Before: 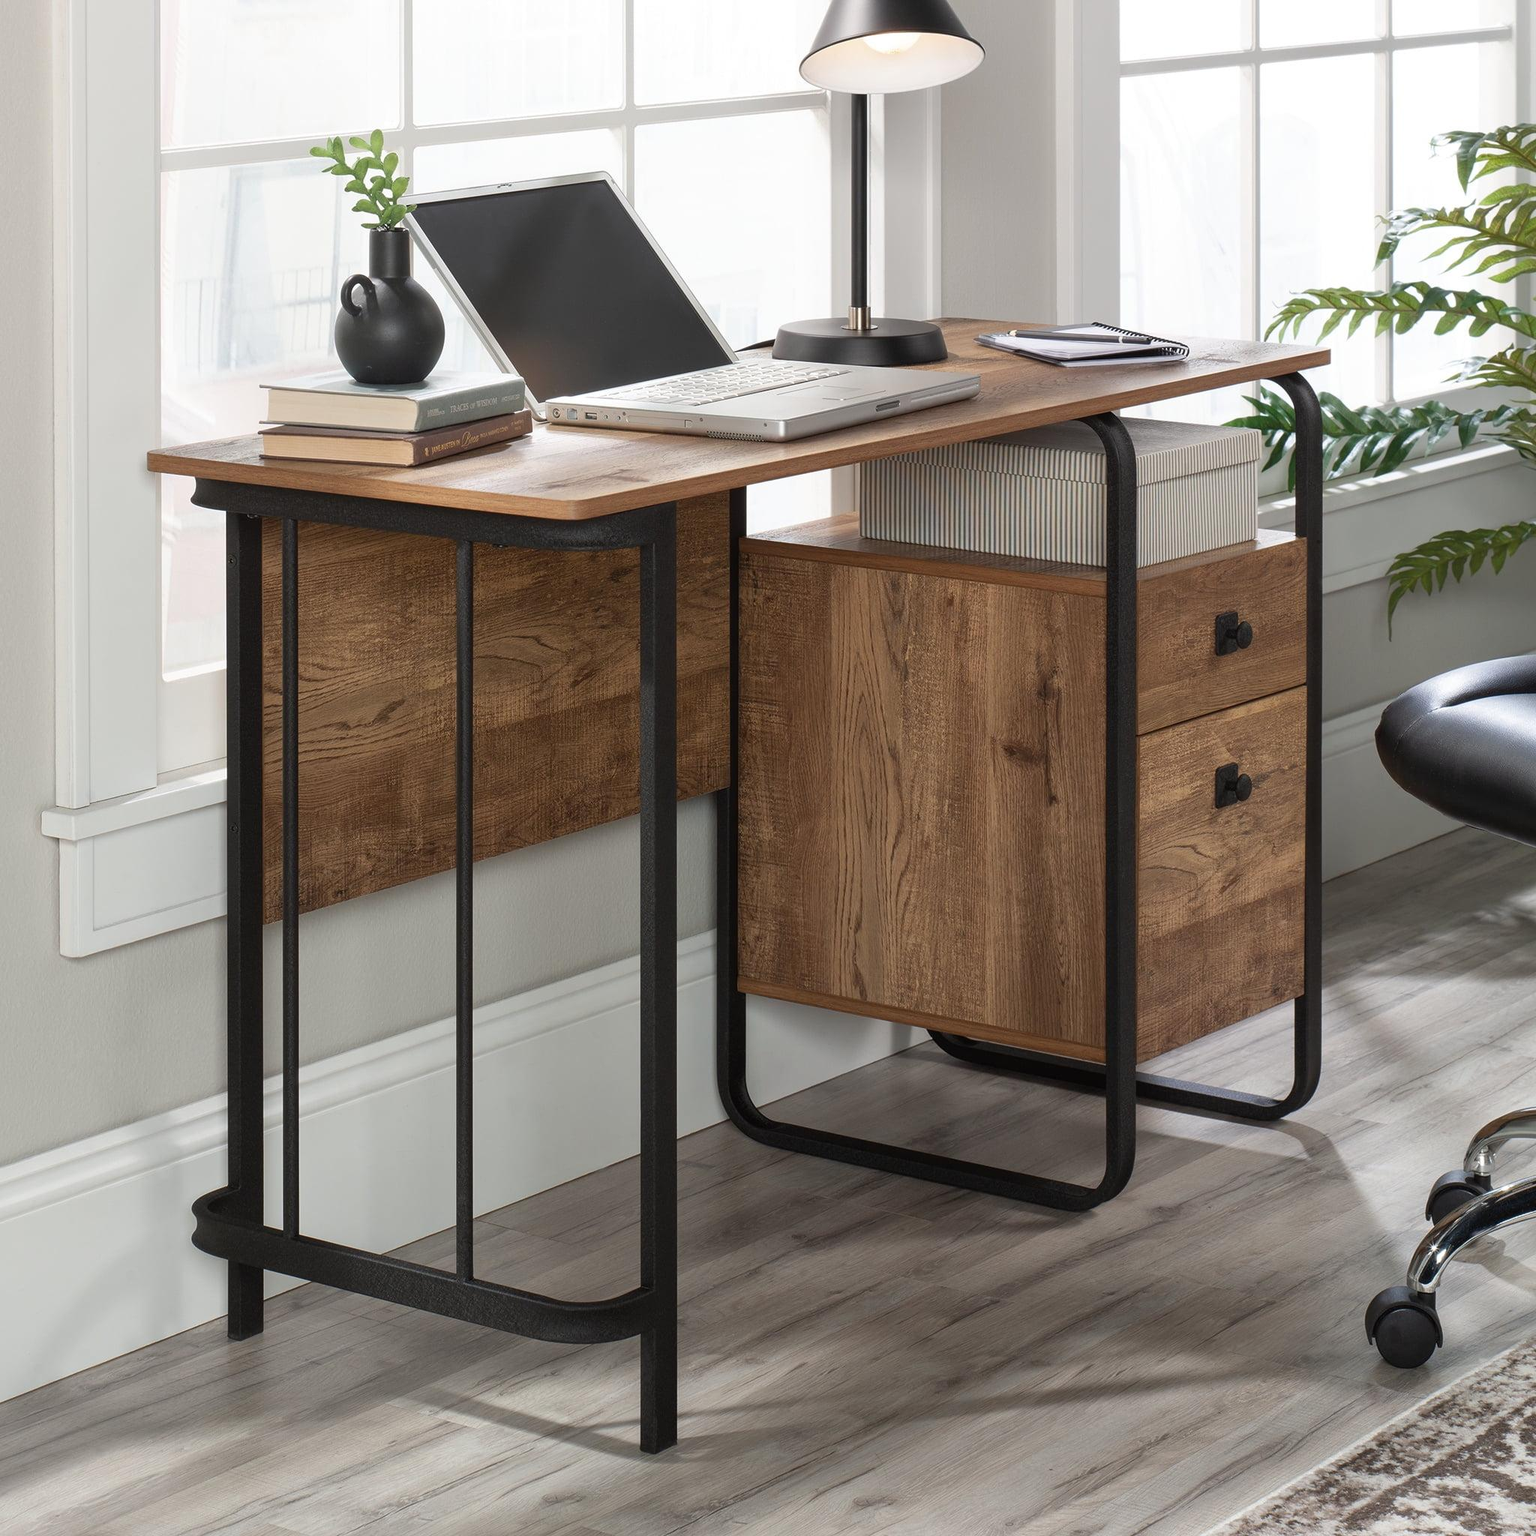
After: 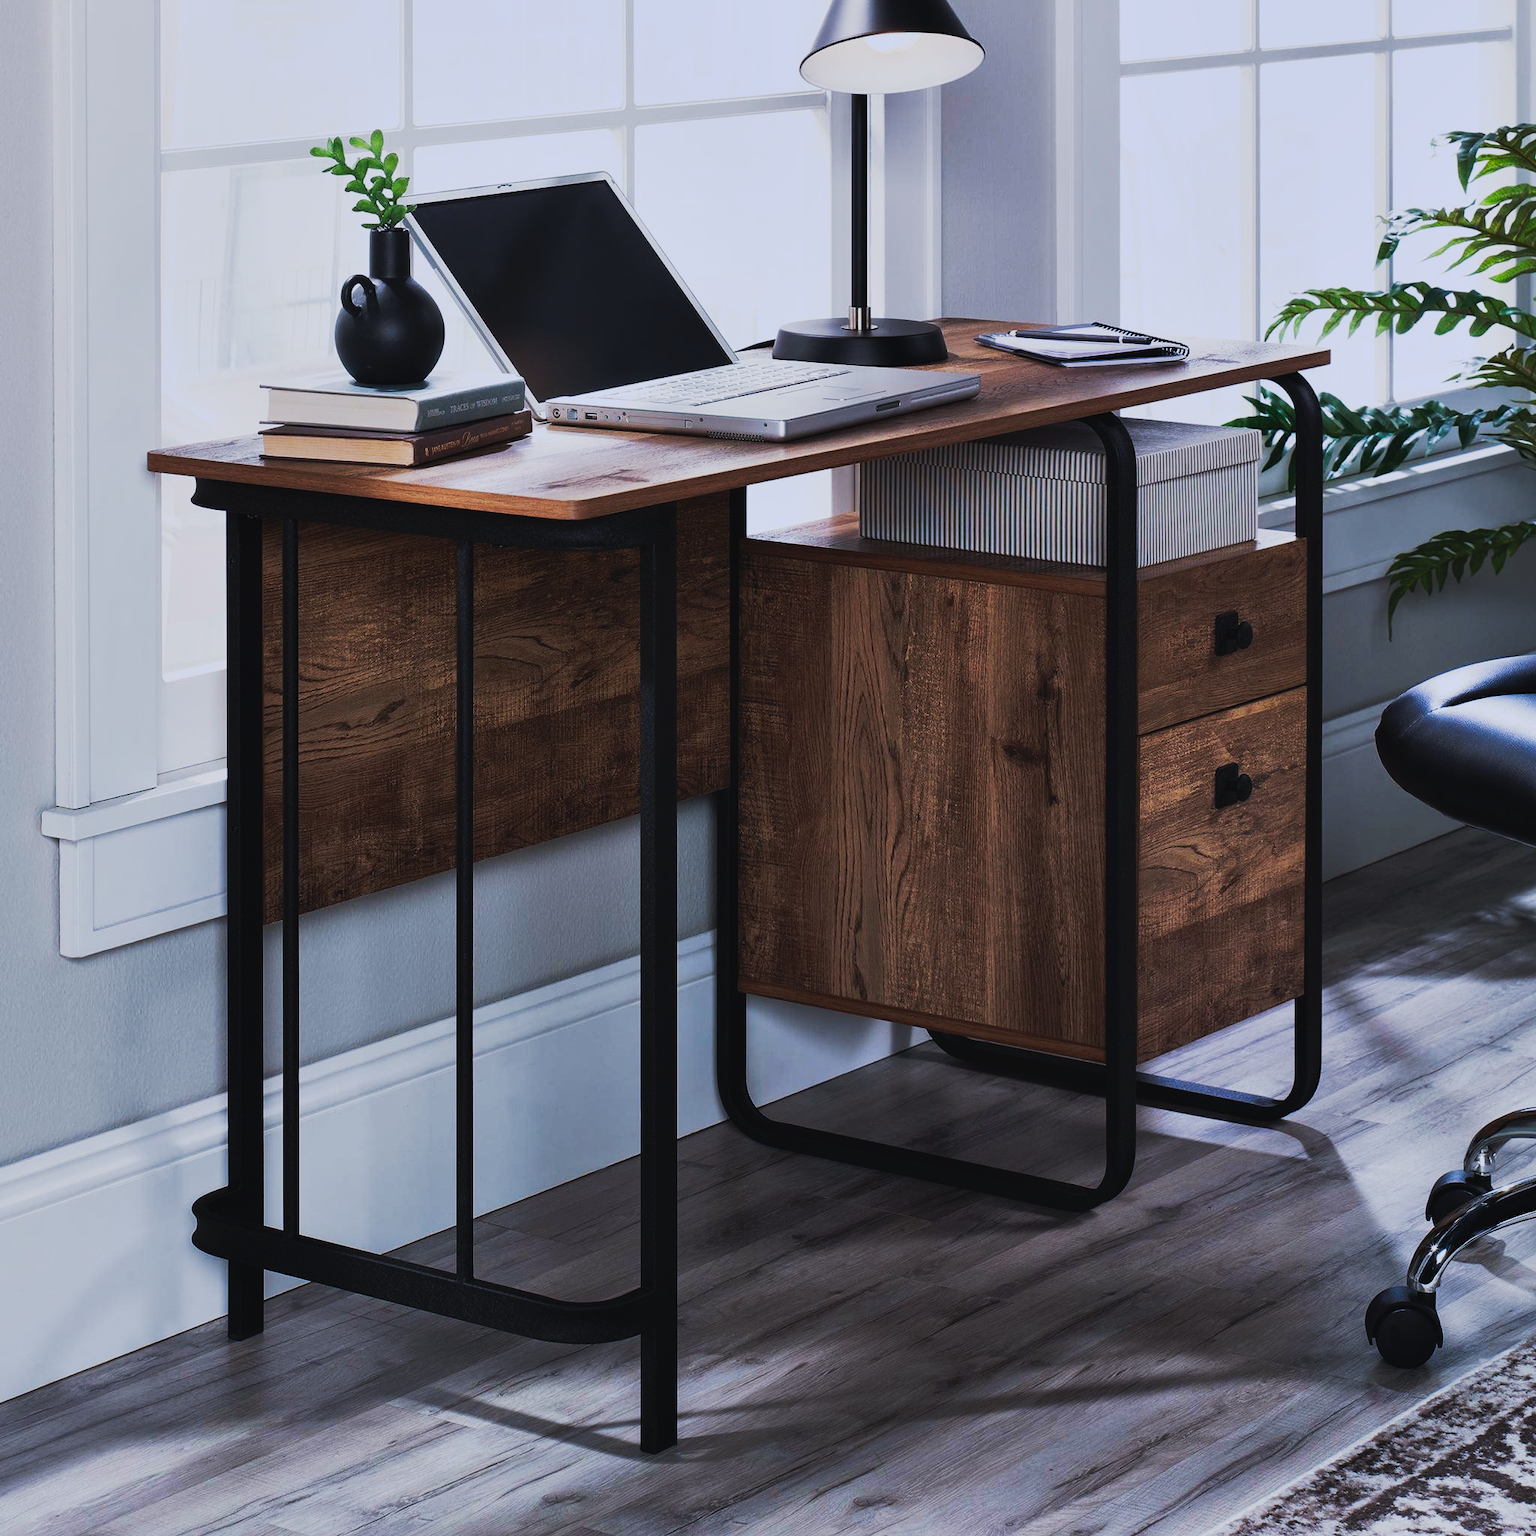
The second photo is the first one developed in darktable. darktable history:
exposure: black level correction -0.015, exposure -0.523 EV, compensate highlight preservation false
shadows and highlights: shadows 36.76, highlights -26.59, soften with gaussian
color calibration: illuminant as shot in camera, x 0.37, y 0.382, temperature 4318.1 K
tone curve: curves: ch0 [(0, 0) (0.003, 0.011) (0.011, 0.014) (0.025, 0.018) (0.044, 0.023) (0.069, 0.028) (0.1, 0.031) (0.136, 0.039) (0.177, 0.056) (0.224, 0.081) (0.277, 0.129) (0.335, 0.188) (0.399, 0.256) (0.468, 0.367) (0.543, 0.514) (0.623, 0.684) (0.709, 0.785) (0.801, 0.846) (0.898, 0.884) (1, 1)], preserve colors none
base curve: curves: ch0 [(0, 0) (0.472, 0.455) (1, 1)], preserve colors none
